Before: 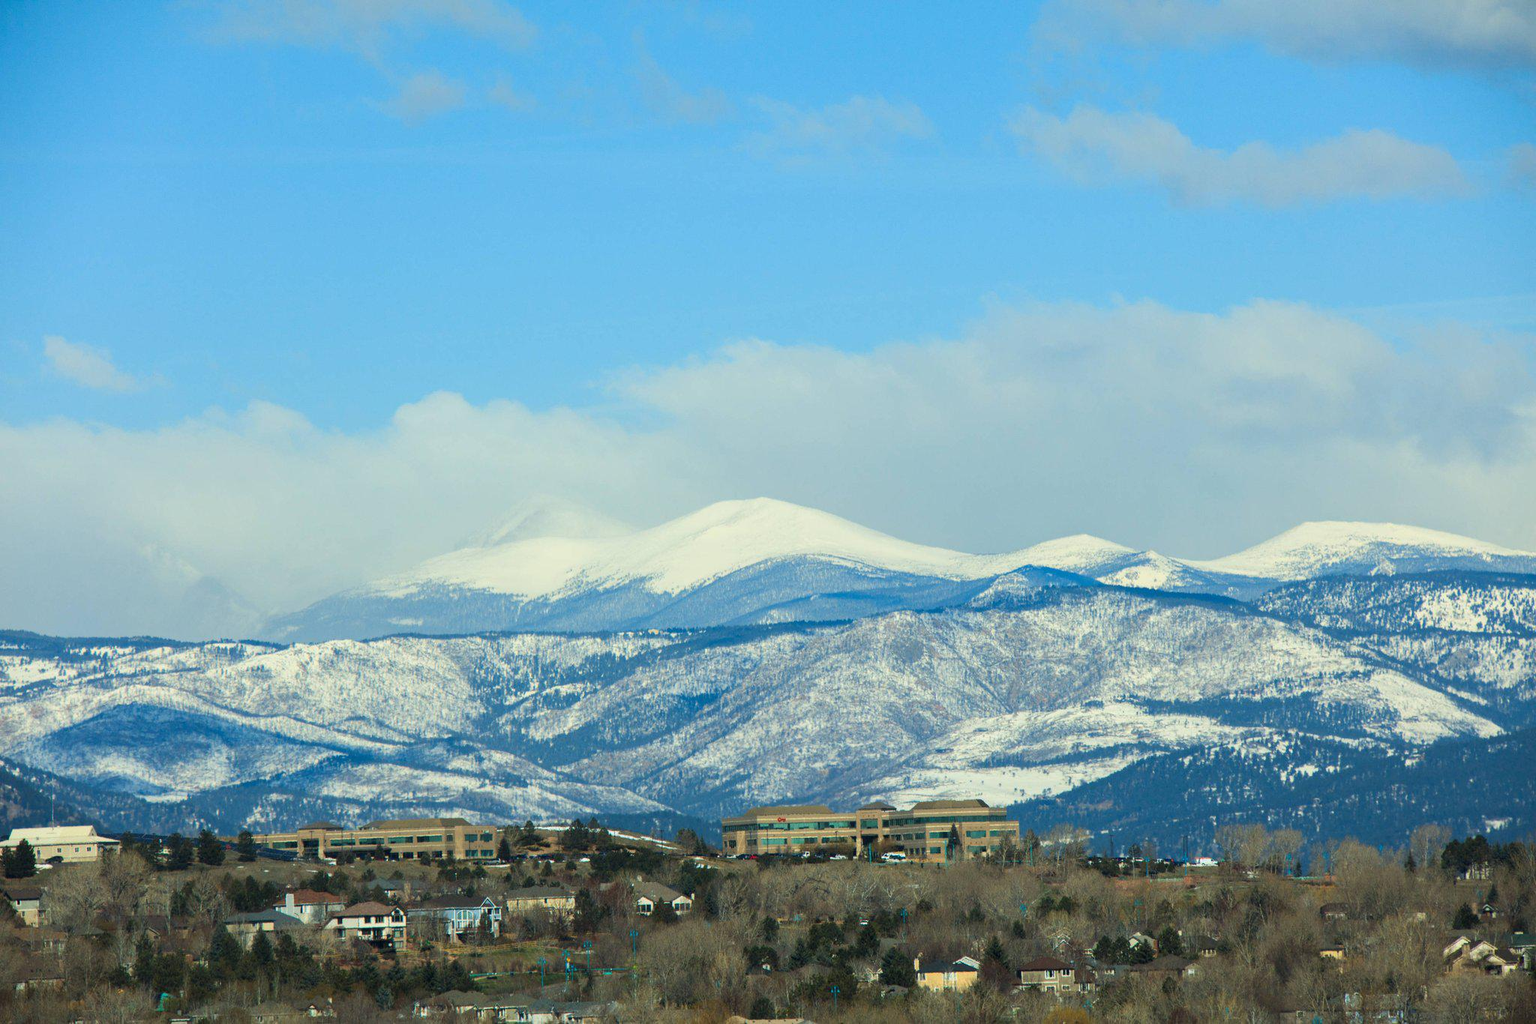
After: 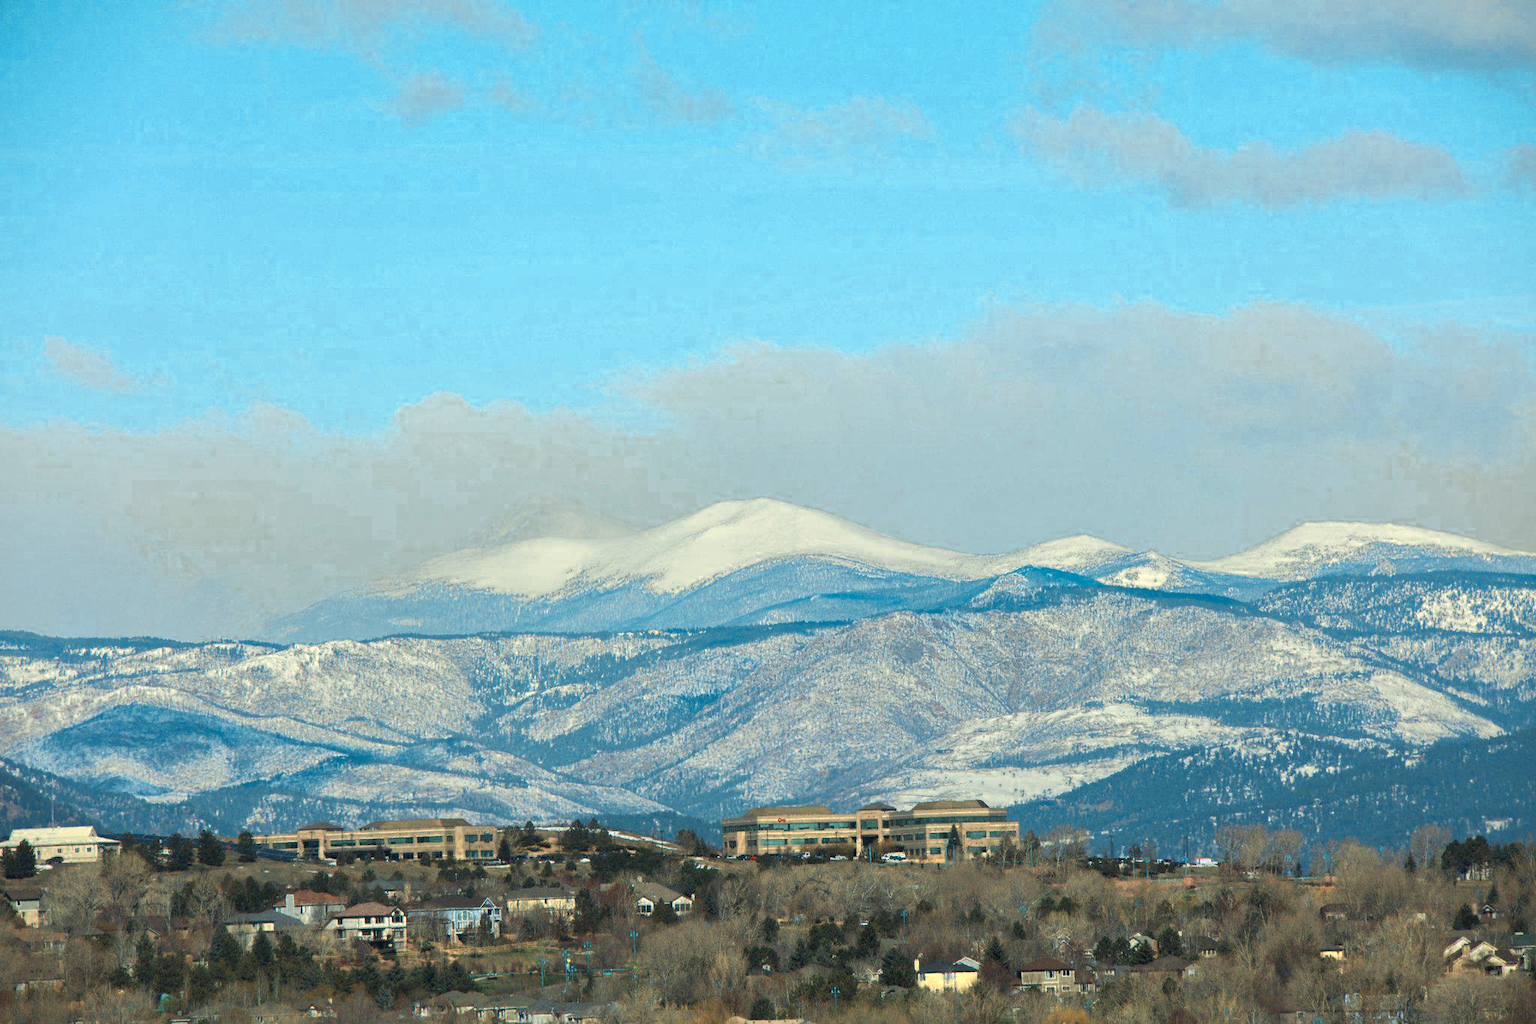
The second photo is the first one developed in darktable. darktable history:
shadows and highlights: on, module defaults
color zones: curves: ch0 [(0.018, 0.548) (0.197, 0.654) (0.425, 0.447) (0.605, 0.658) (0.732, 0.579)]; ch1 [(0.105, 0.531) (0.224, 0.531) (0.386, 0.39) (0.618, 0.456) (0.732, 0.456) (0.956, 0.421)]; ch2 [(0.039, 0.583) (0.215, 0.465) (0.399, 0.544) (0.465, 0.548) (0.614, 0.447) (0.724, 0.43) (0.882, 0.623) (0.956, 0.632)], mix 24.53%
